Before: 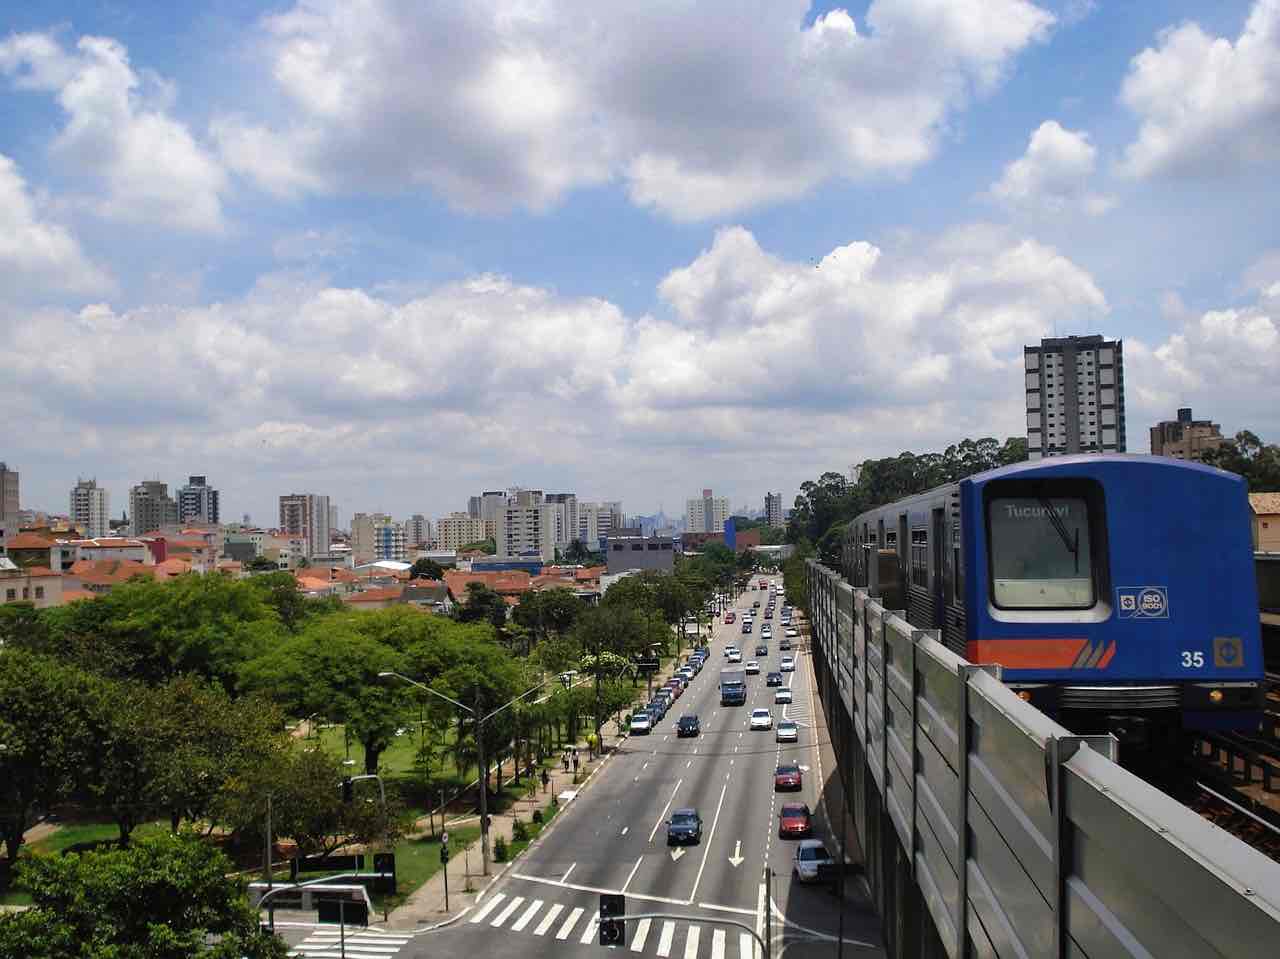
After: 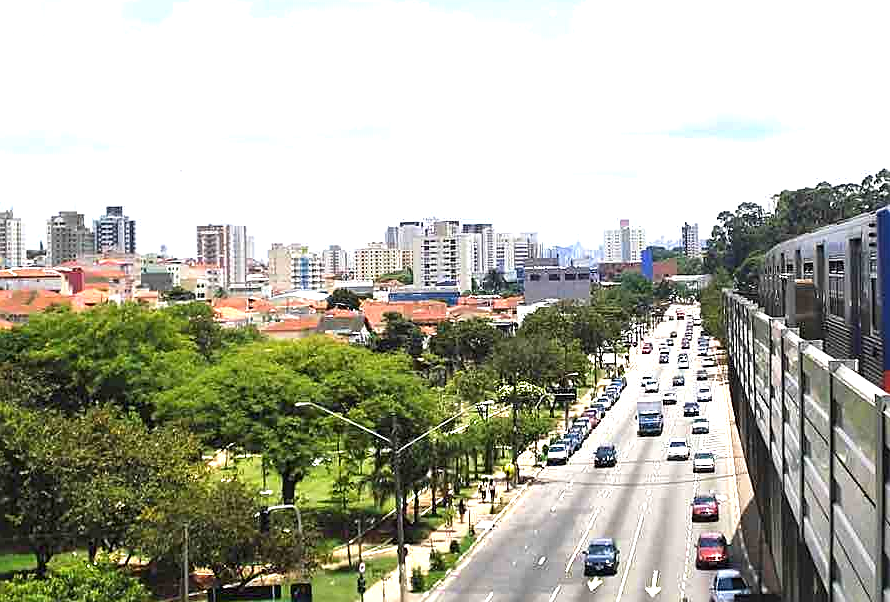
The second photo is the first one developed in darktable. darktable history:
sharpen: on, module defaults
tone equalizer: luminance estimator HSV value / RGB max
exposure: black level correction 0, exposure 1.504 EV, compensate exposure bias true, compensate highlight preservation false
crop: left 6.5%, top 28.161%, right 23.958%, bottom 9.042%
